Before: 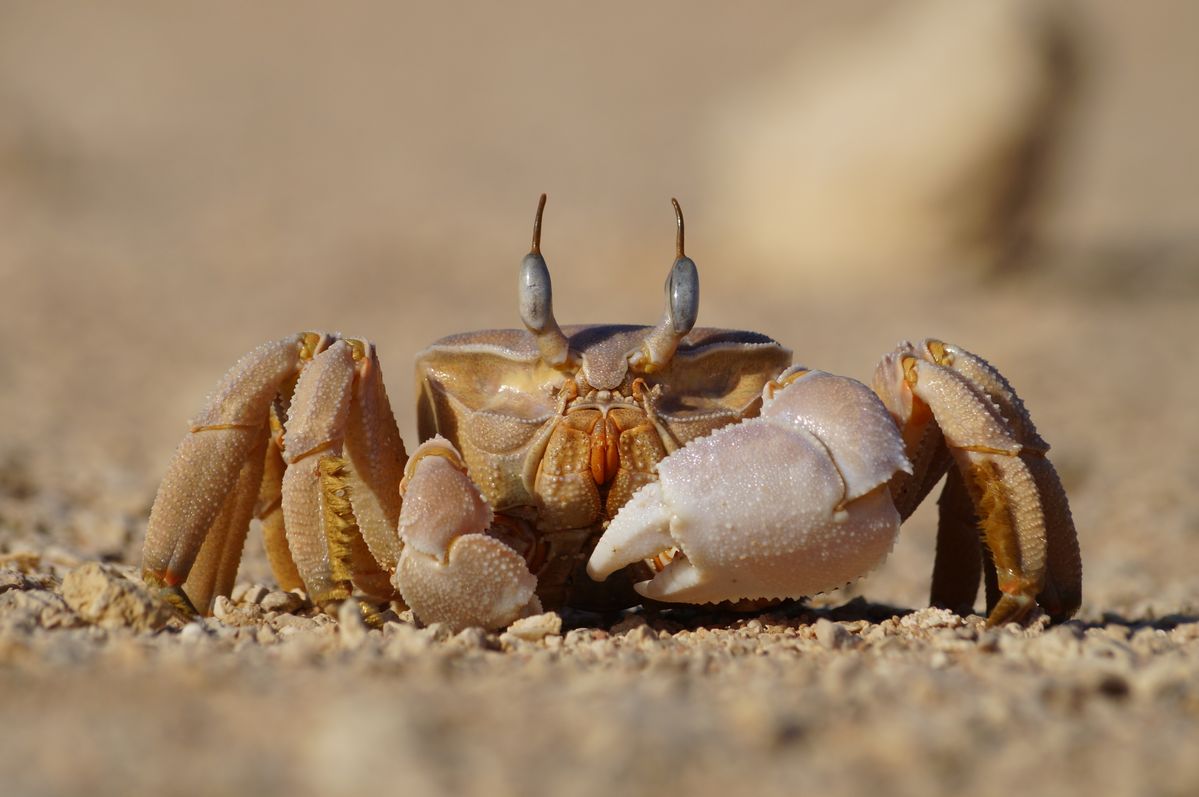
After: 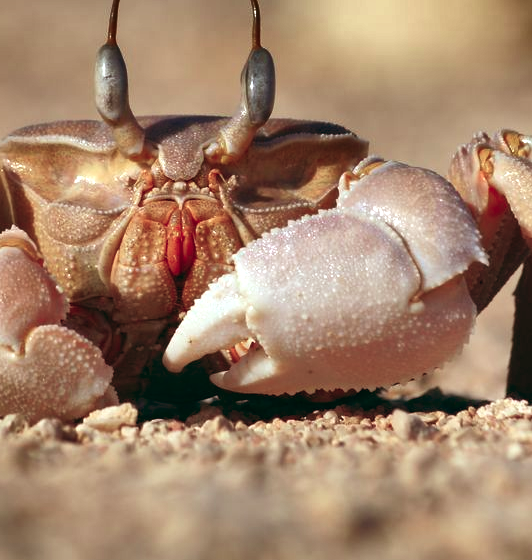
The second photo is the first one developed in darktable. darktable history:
exposure: black level correction 0, exposure 0.7 EV, compensate exposure bias true, compensate highlight preservation false
color zones: curves: ch1 [(0, 0.469) (0.01, 0.469) (0.12, 0.446) (0.248, 0.469) (0.5, 0.5) (0.748, 0.5) (0.99, 0.469) (1, 0.469)]
crop: left 35.432%, top 26.233%, right 20.145%, bottom 3.432%
color balance: lift [1, 0.994, 1.002, 1.006], gamma [0.957, 1.081, 1.016, 0.919], gain [0.97, 0.972, 1.01, 1.028], input saturation 91.06%, output saturation 79.8%
color contrast: green-magenta contrast 1.73, blue-yellow contrast 1.15
shadows and highlights: shadows 20.91, highlights -82.73, soften with gaussian
